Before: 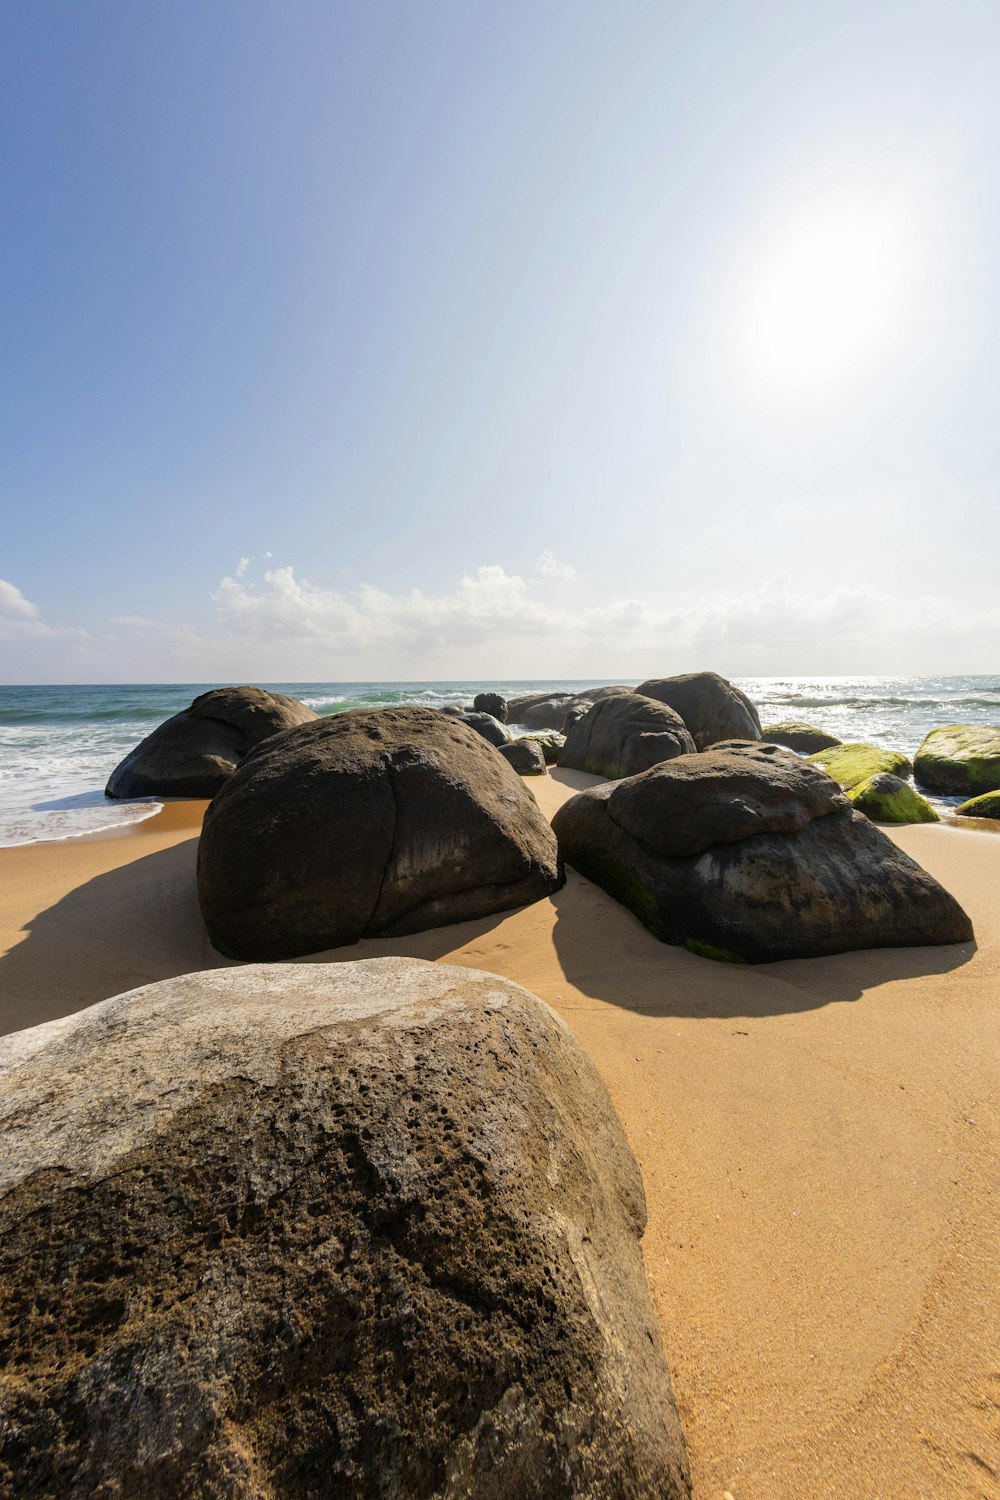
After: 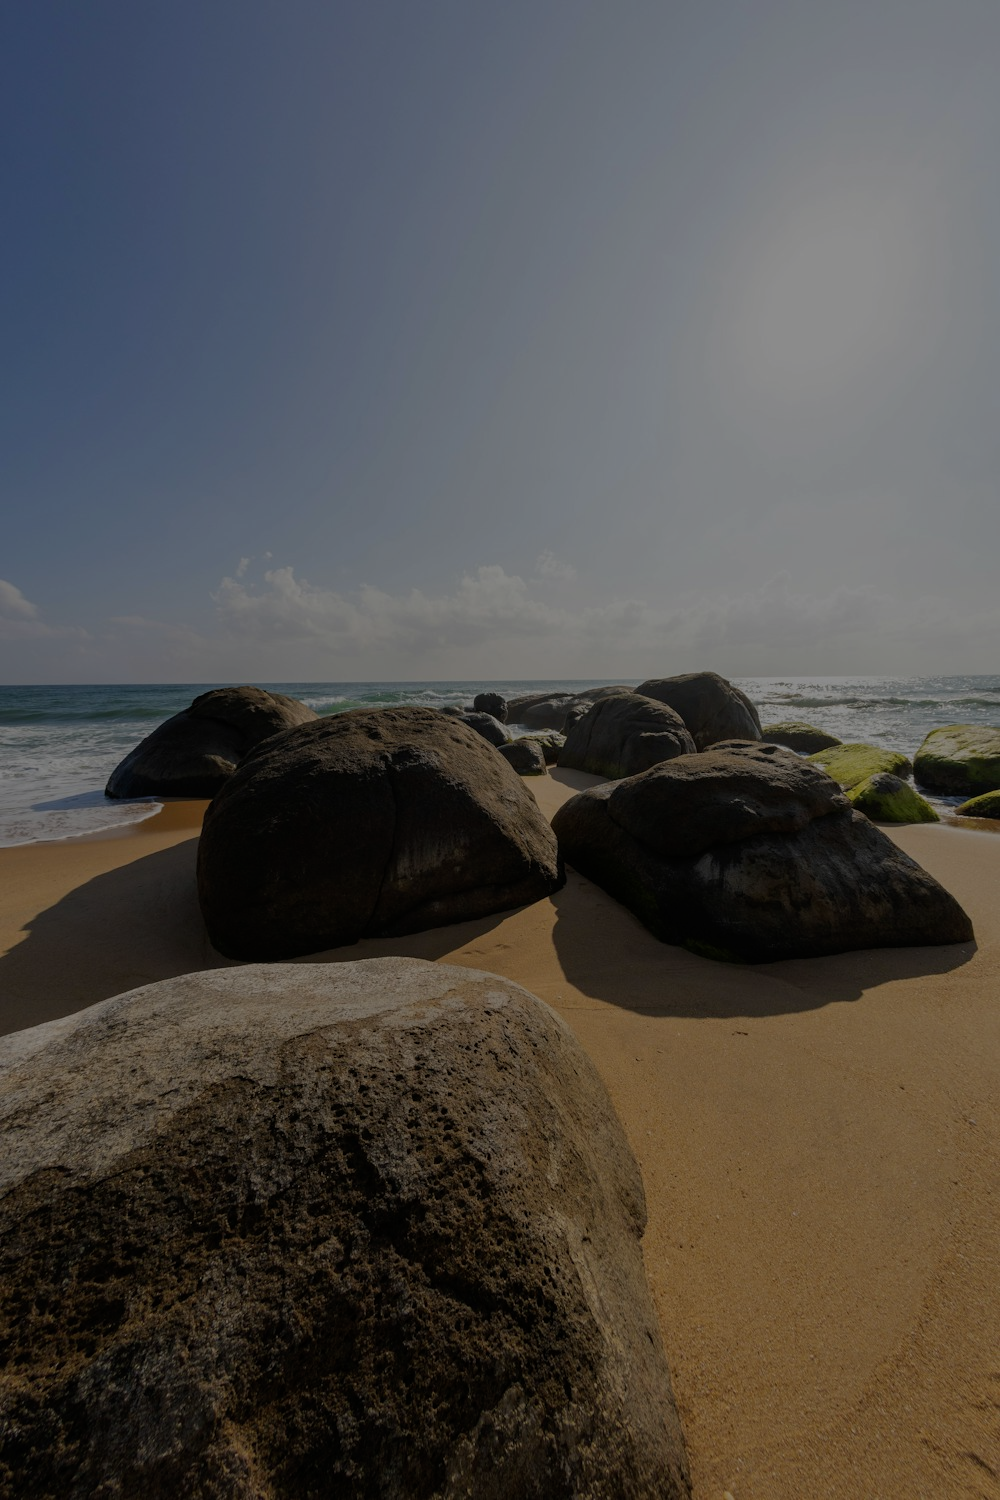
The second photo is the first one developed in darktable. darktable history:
exposure: exposure -1.939 EV, compensate exposure bias true, compensate highlight preservation false
